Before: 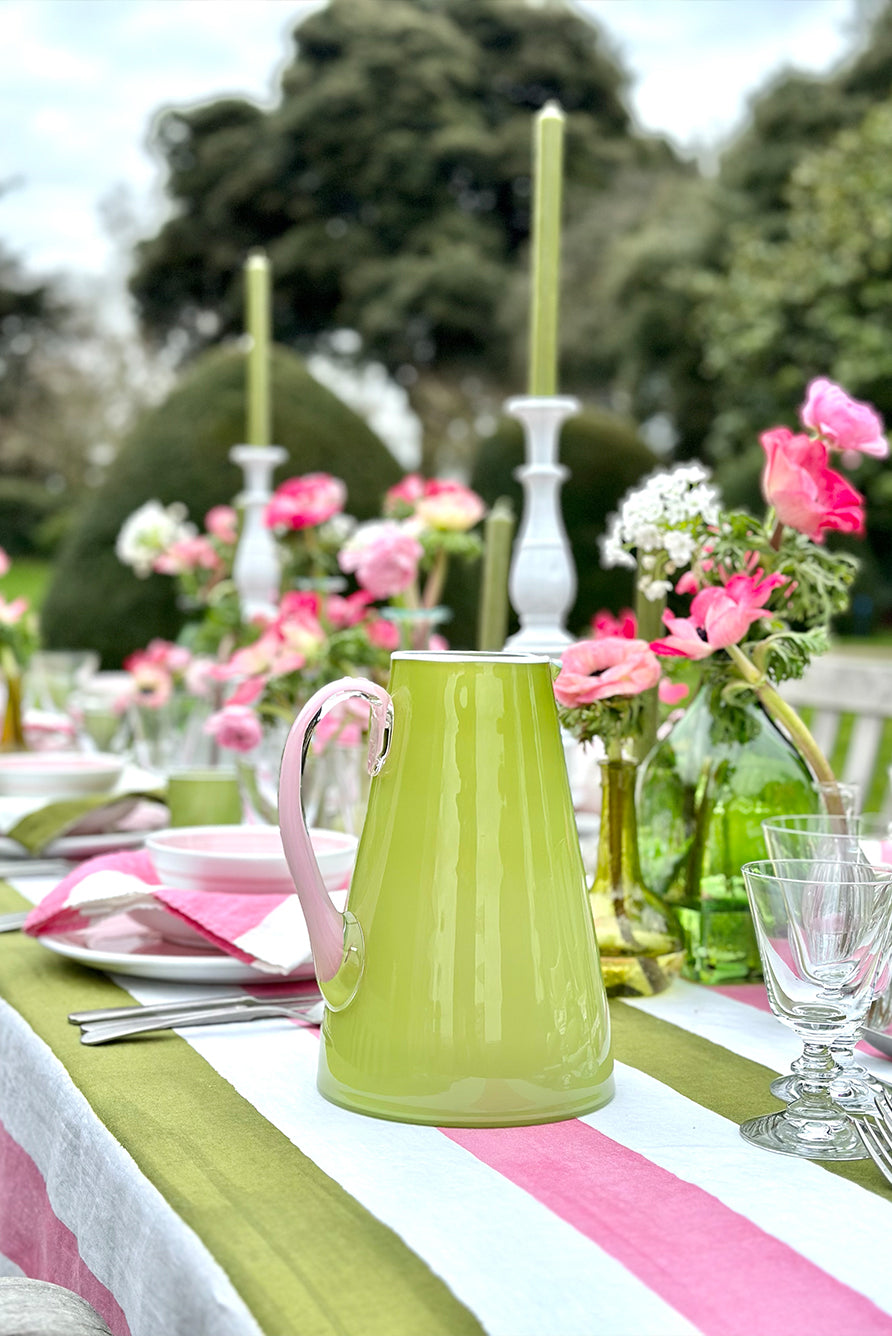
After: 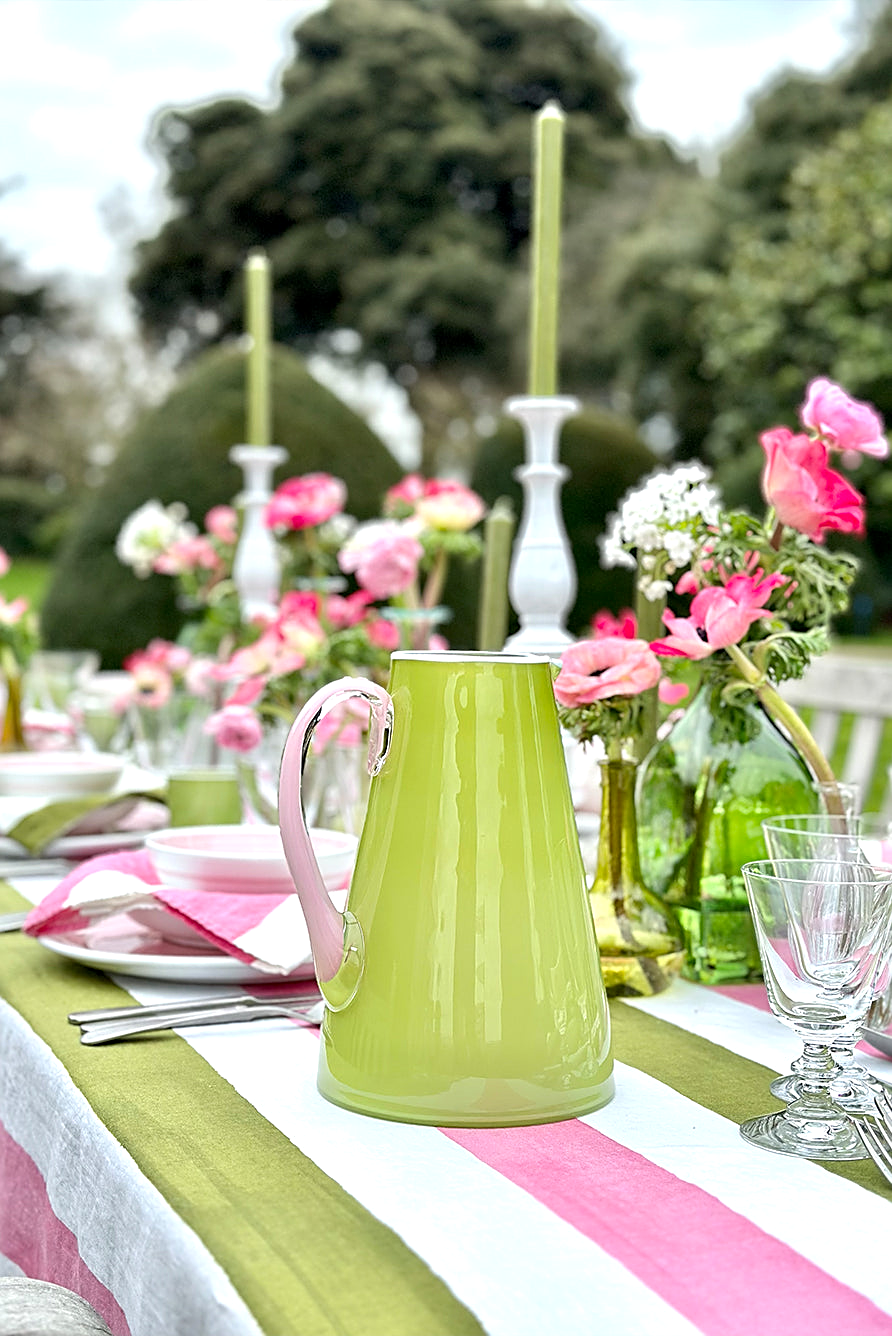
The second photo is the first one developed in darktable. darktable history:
sharpen: on, module defaults
exposure: black level correction 0.001, exposure 0.14 EV, compensate highlight preservation false
